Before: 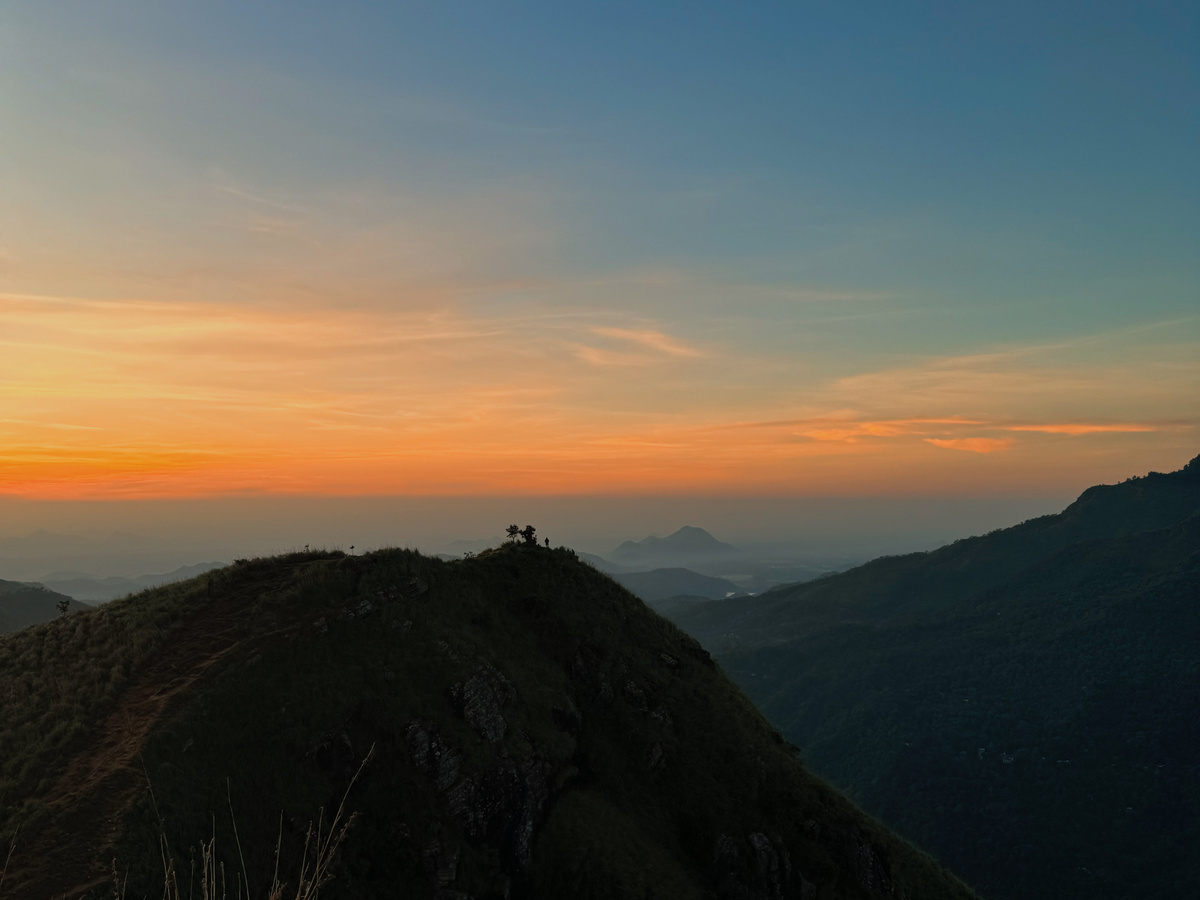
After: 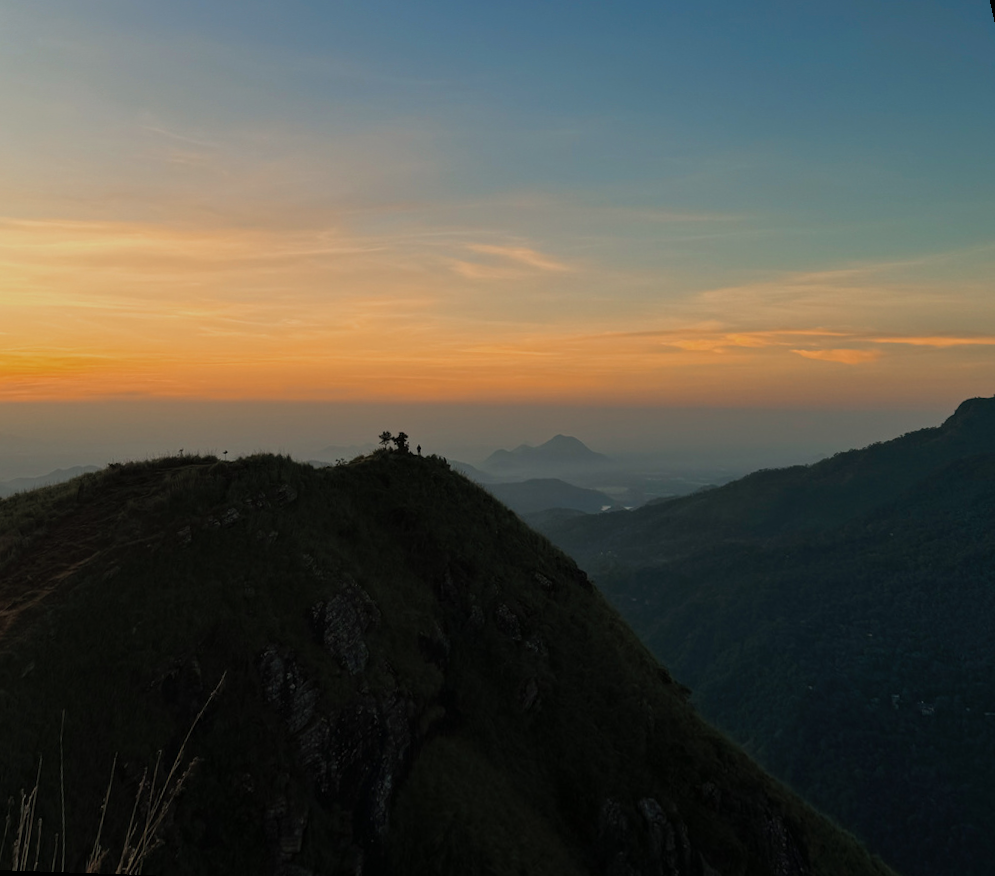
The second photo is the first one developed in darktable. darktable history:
color zones: curves: ch1 [(0.113, 0.438) (0.75, 0.5)]; ch2 [(0.12, 0.526) (0.75, 0.5)]
rotate and perspective: rotation 0.72°, lens shift (vertical) -0.352, lens shift (horizontal) -0.051, crop left 0.152, crop right 0.859, crop top 0.019, crop bottom 0.964
